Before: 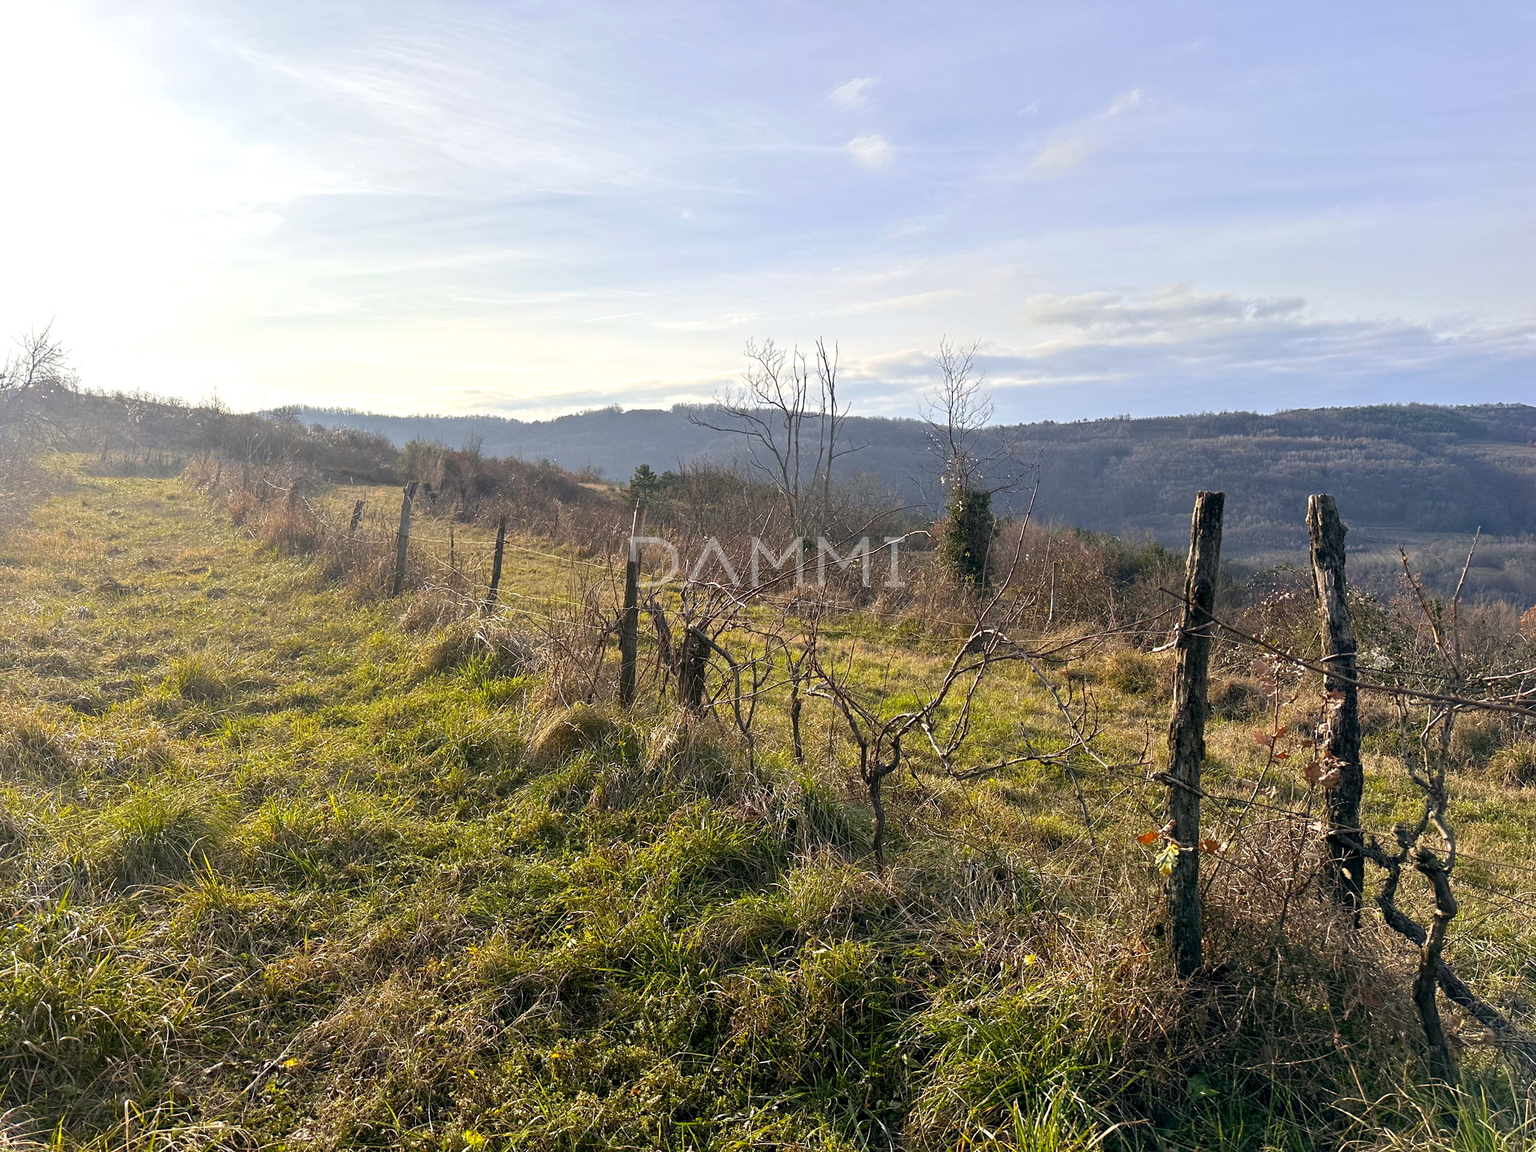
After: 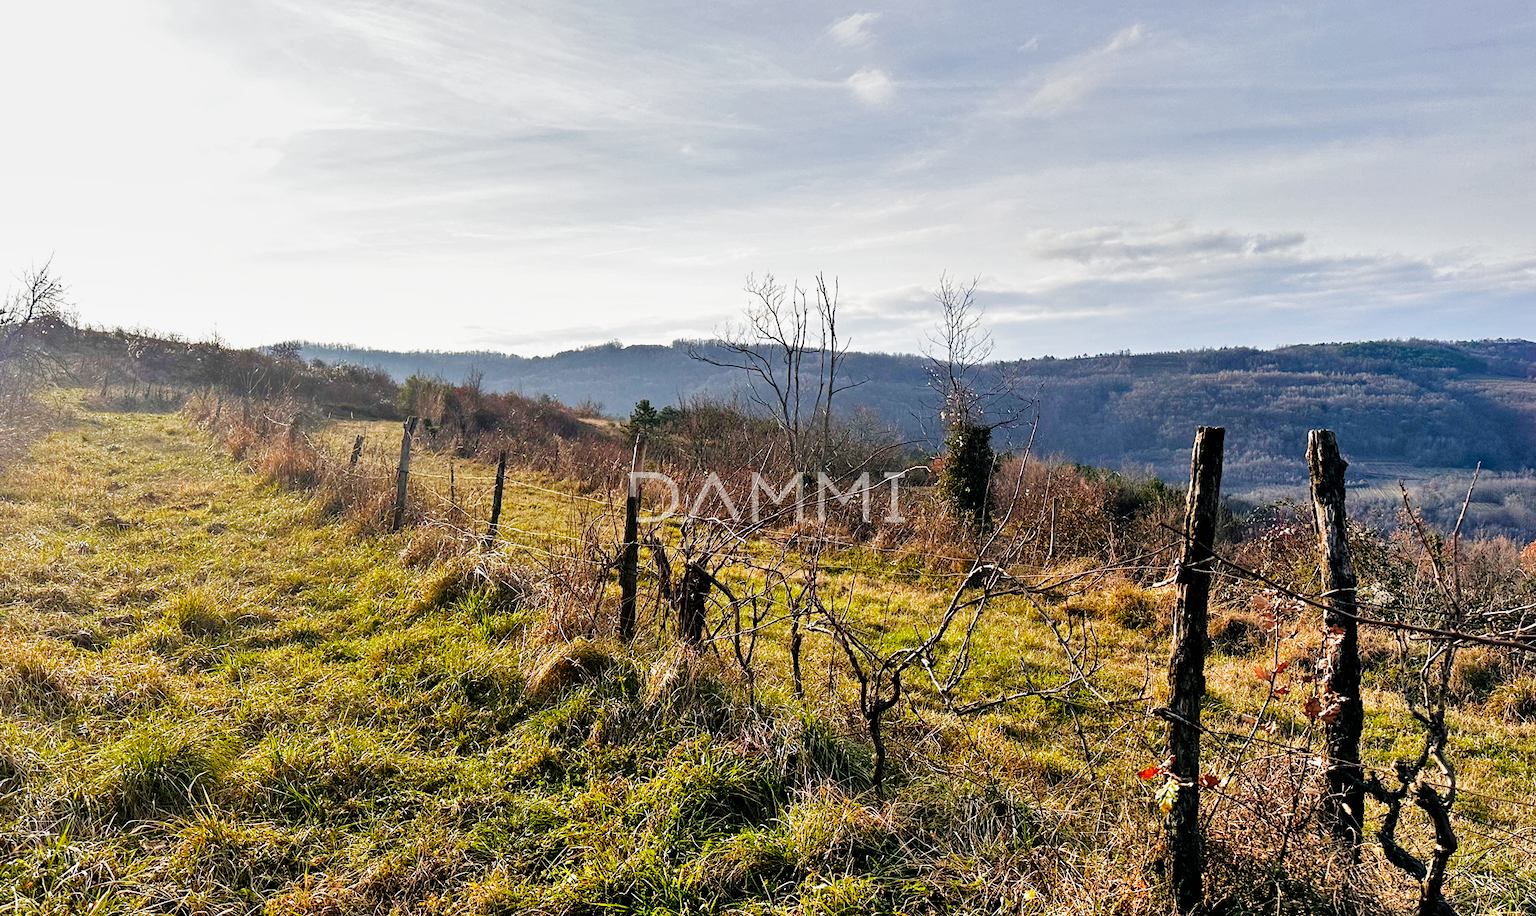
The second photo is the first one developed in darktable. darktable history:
shadows and highlights: shadows 75.18, highlights -61.12, highlights color adjustment 73.98%, soften with gaussian
filmic rgb: black relative exposure -5.33 EV, white relative exposure 2.87 EV, threshold 2.98 EV, dynamic range scaling -37.84%, hardness 3.98, contrast 1.606, highlights saturation mix -0.55%, preserve chrominance no, color science v4 (2020), enable highlight reconstruction true
crop and rotate: top 5.654%, bottom 14.787%
